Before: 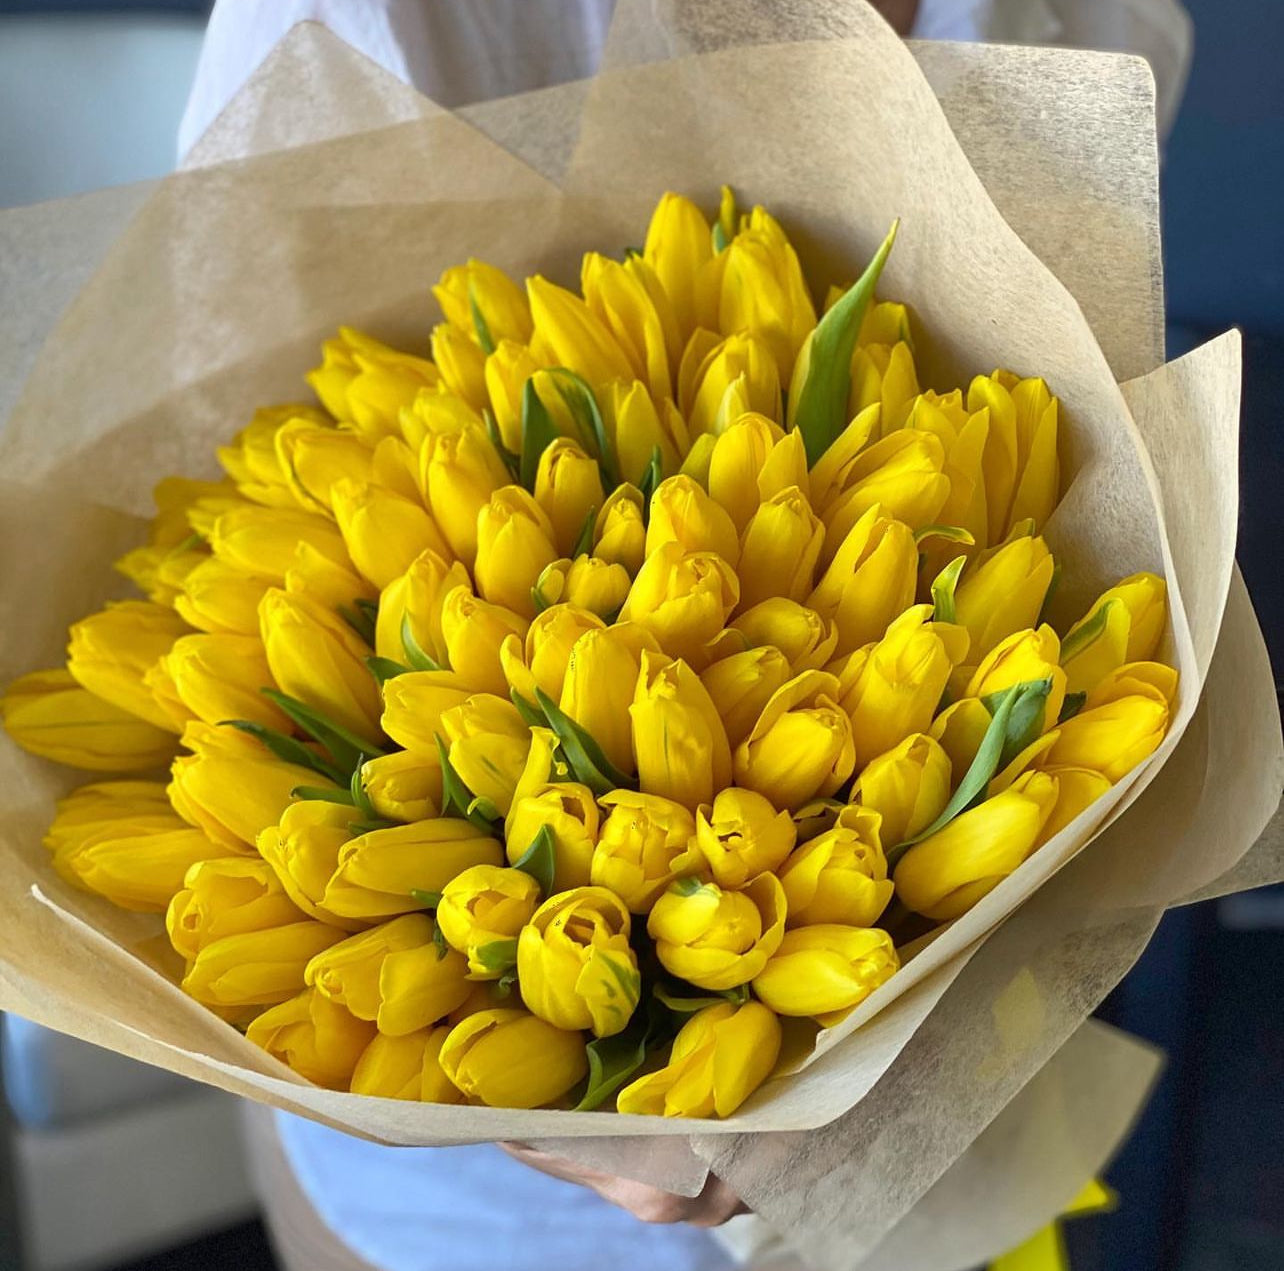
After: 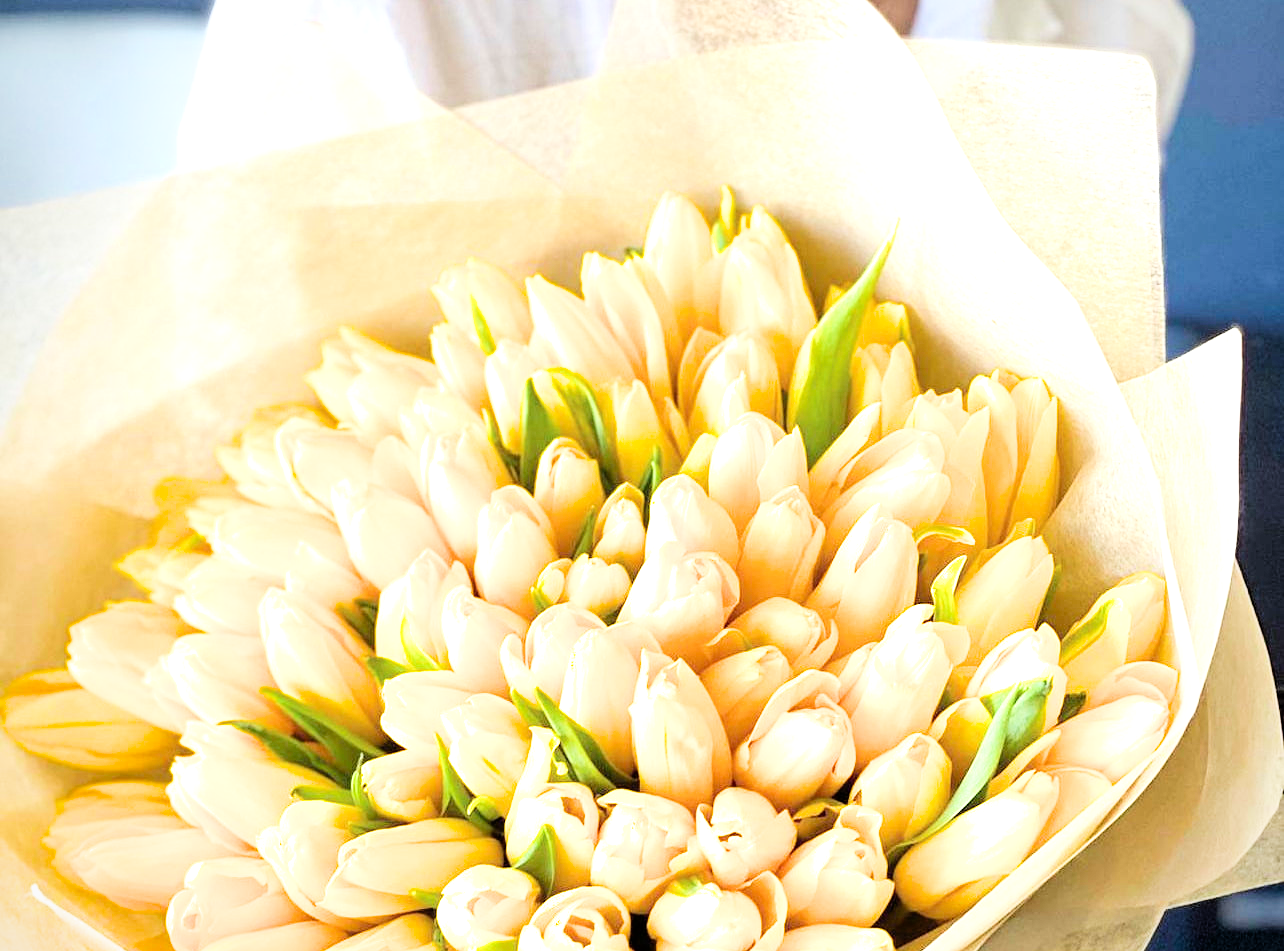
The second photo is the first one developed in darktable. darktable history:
crop: bottom 24.967%
exposure: exposure 2 EV, compensate exposure bias true, compensate highlight preservation false
vignetting: brightness -0.233, saturation 0.141
levels: levels [0, 0.476, 0.951]
filmic rgb: black relative exposure -5 EV, hardness 2.88, contrast 1.3, highlights saturation mix -10%
